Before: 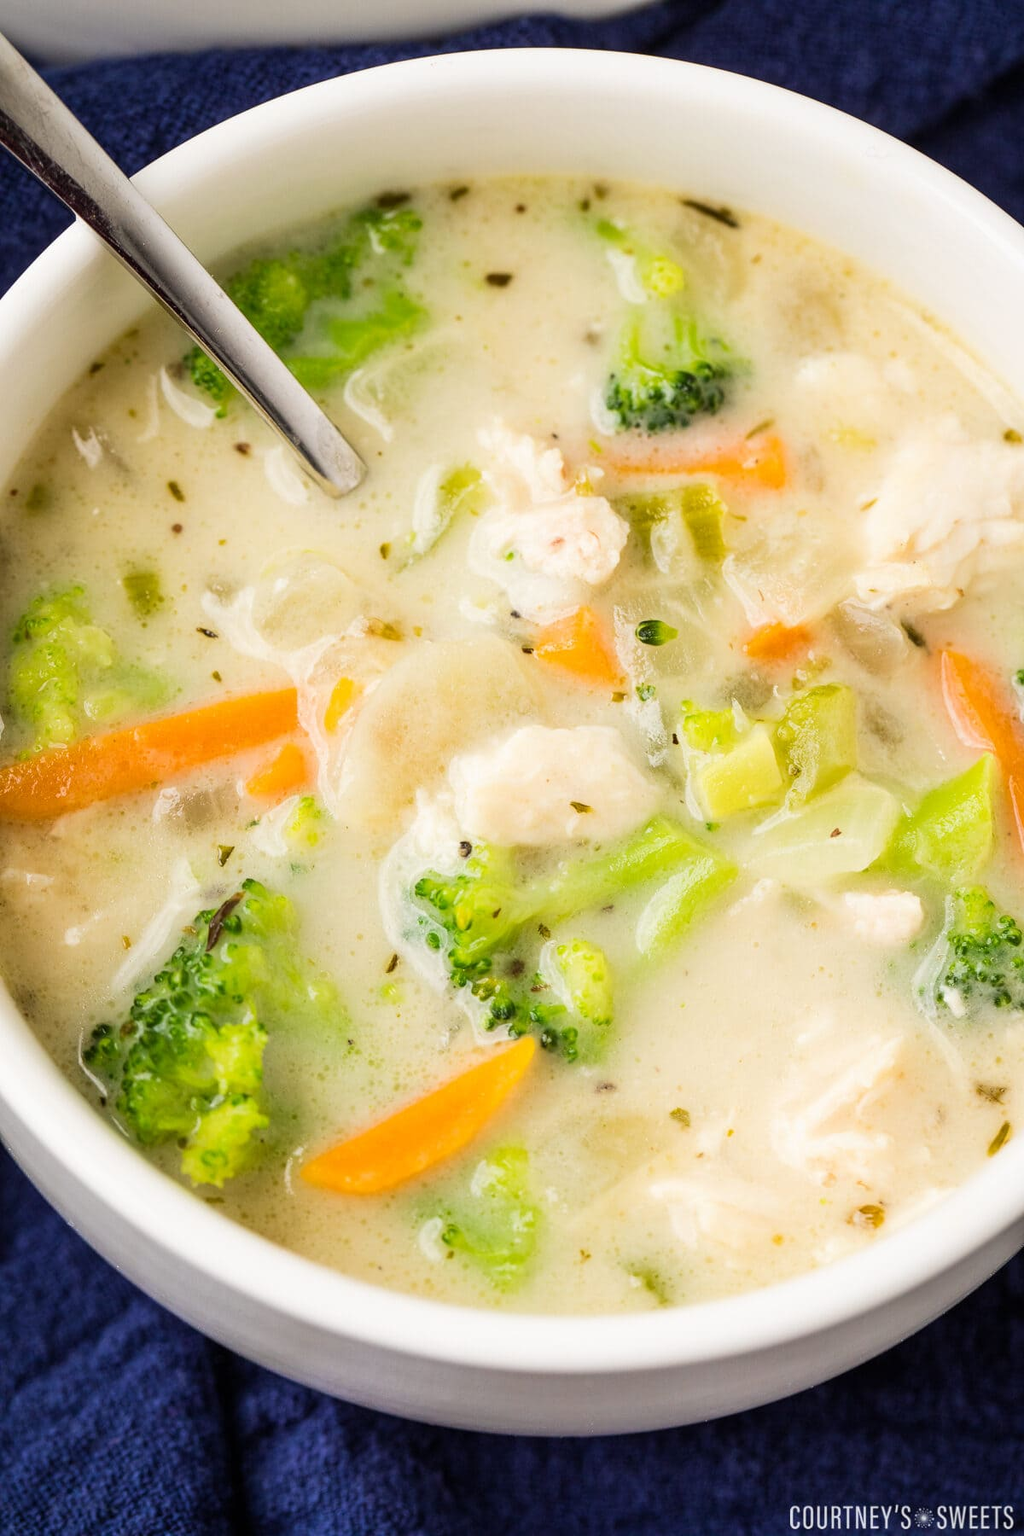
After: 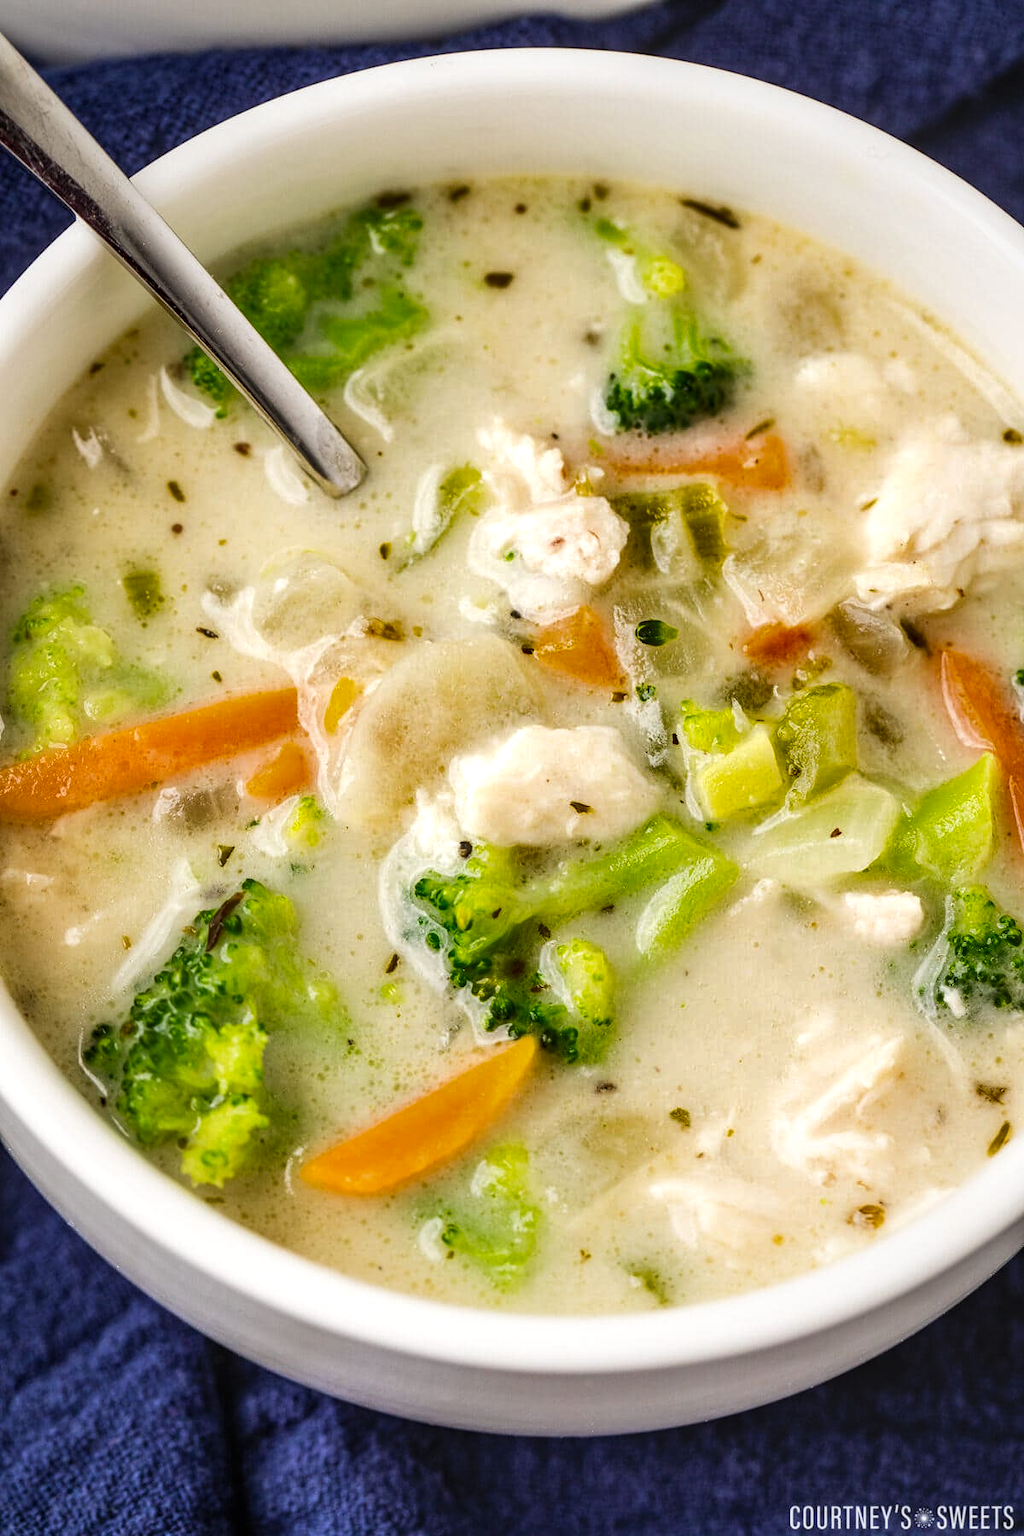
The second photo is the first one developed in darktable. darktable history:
local contrast: on, module defaults
shadows and highlights: radius 171.16, shadows 27, white point adjustment 3.13, highlights -67.95, soften with gaussian
